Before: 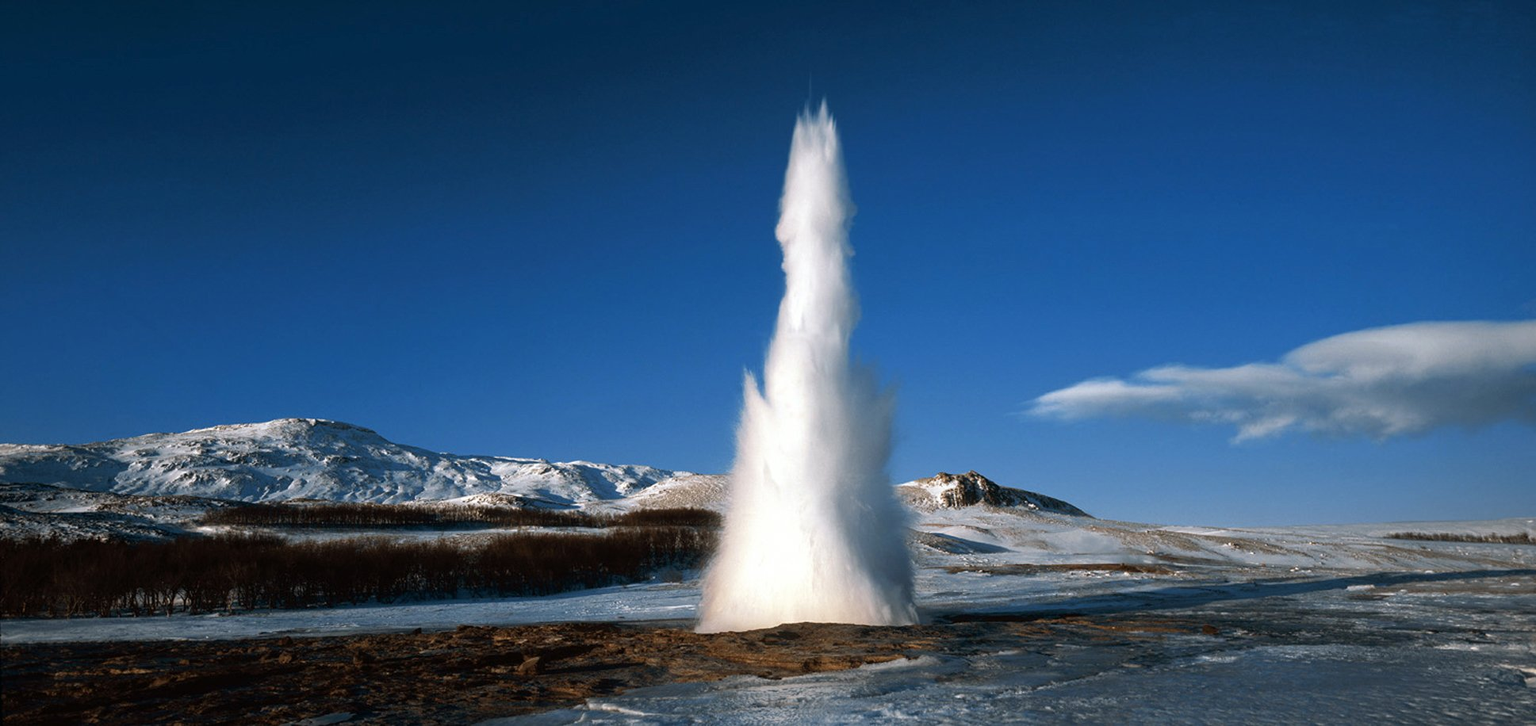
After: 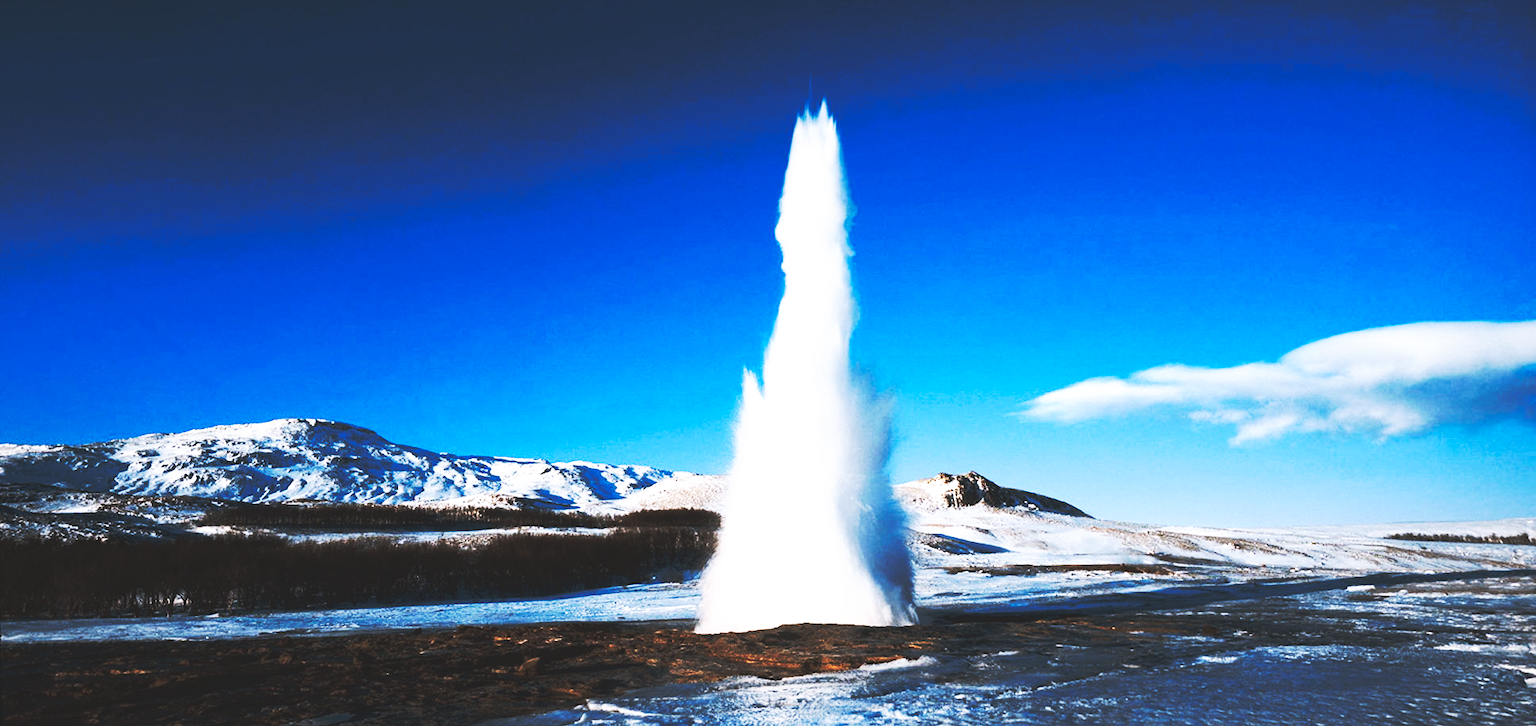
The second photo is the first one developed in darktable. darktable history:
base curve: curves: ch0 [(0, 0.015) (0.085, 0.116) (0.134, 0.298) (0.19, 0.545) (0.296, 0.764) (0.599, 0.982) (1, 1)], preserve colors none
color calibration: illuminant as shot in camera, x 0.358, y 0.373, temperature 4628.91 K
tone equalizer: -8 EV -0.417 EV, -7 EV -0.389 EV, -6 EV -0.333 EV, -5 EV -0.222 EV, -3 EV 0.222 EV, -2 EV 0.333 EV, -1 EV 0.389 EV, +0 EV 0.417 EV, edges refinement/feathering 500, mask exposure compensation -1.57 EV, preserve details no
